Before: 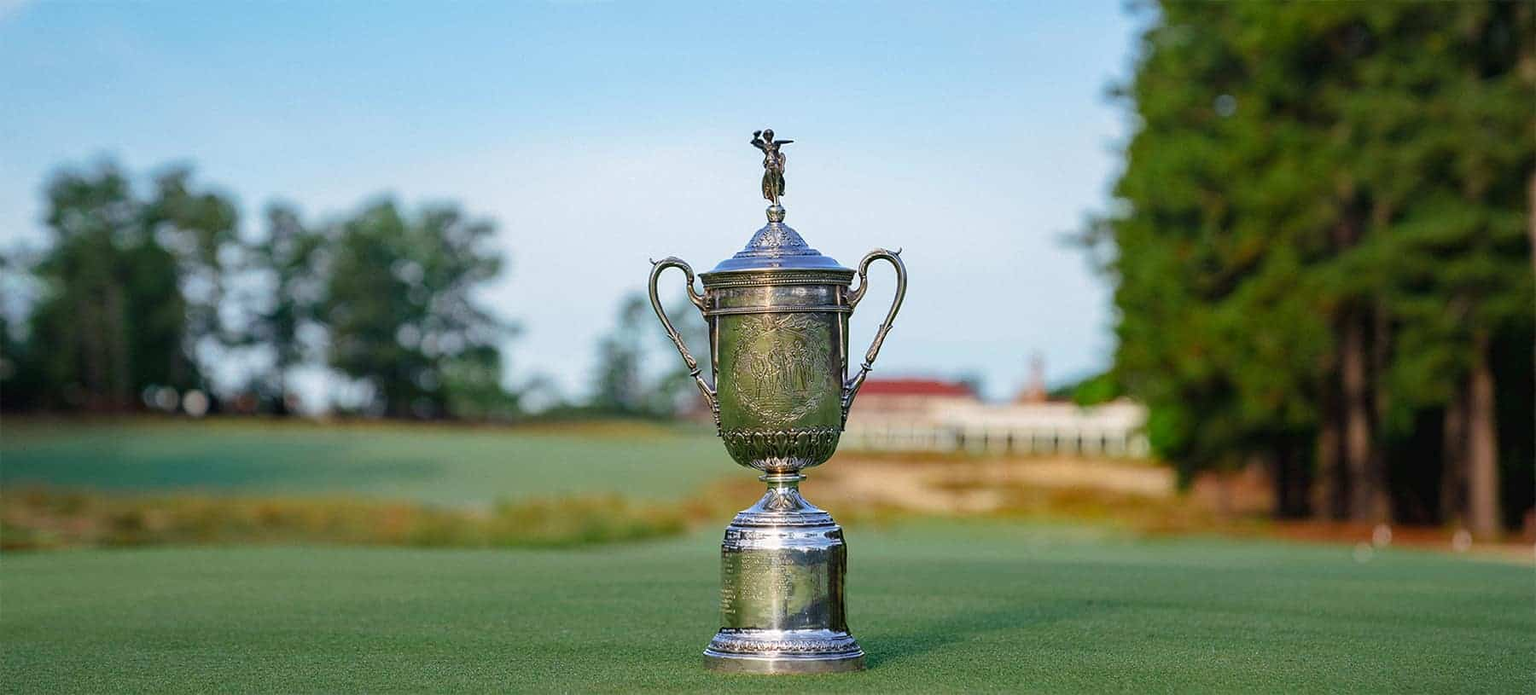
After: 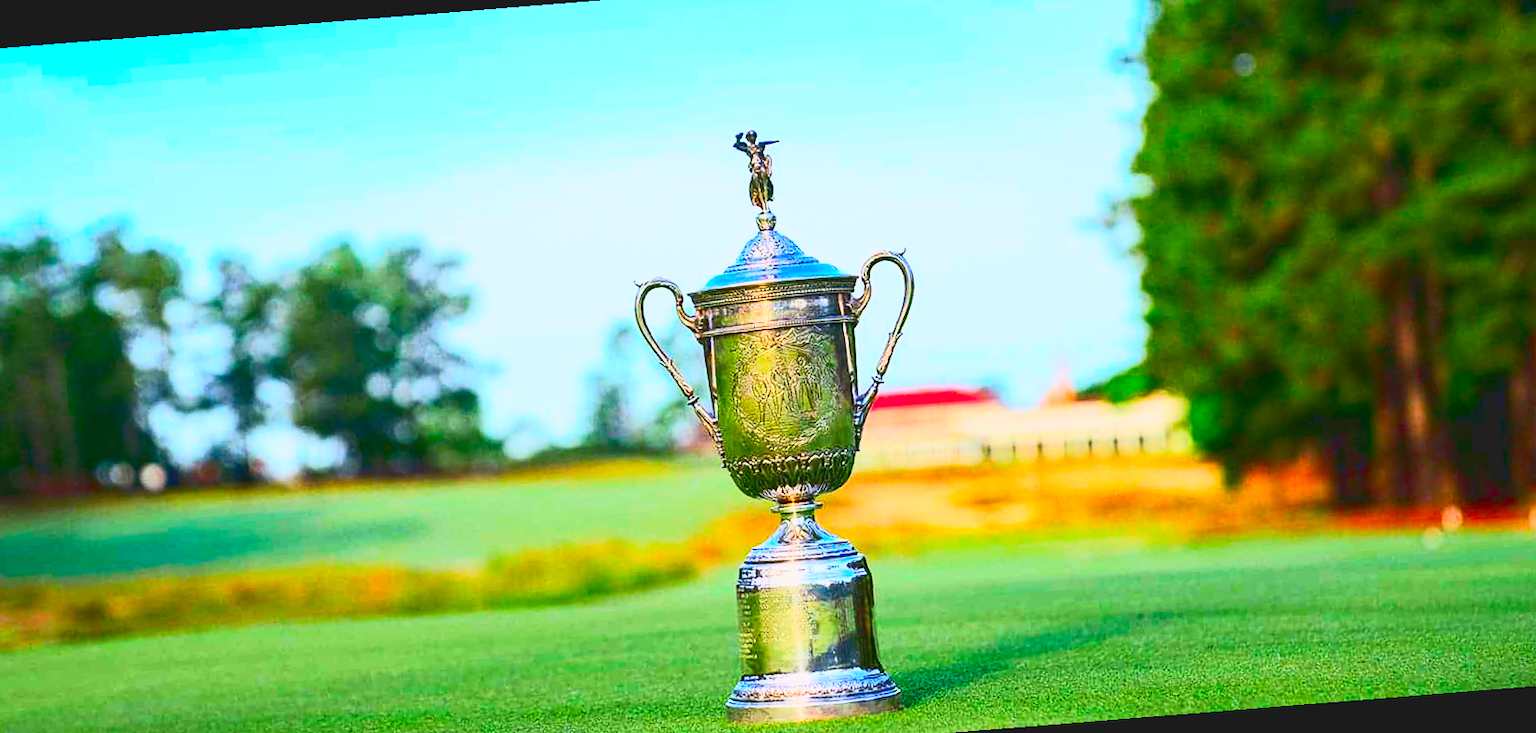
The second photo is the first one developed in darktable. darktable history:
tone curve: curves: ch0 [(0, 0.098) (0.262, 0.324) (0.421, 0.59) (0.54, 0.803) (0.725, 0.922) (0.99, 0.974)], color space Lab, linked channels, preserve colors none
color correction: saturation 1.8
rotate and perspective: rotation -4.57°, crop left 0.054, crop right 0.944, crop top 0.087, crop bottom 0.914
